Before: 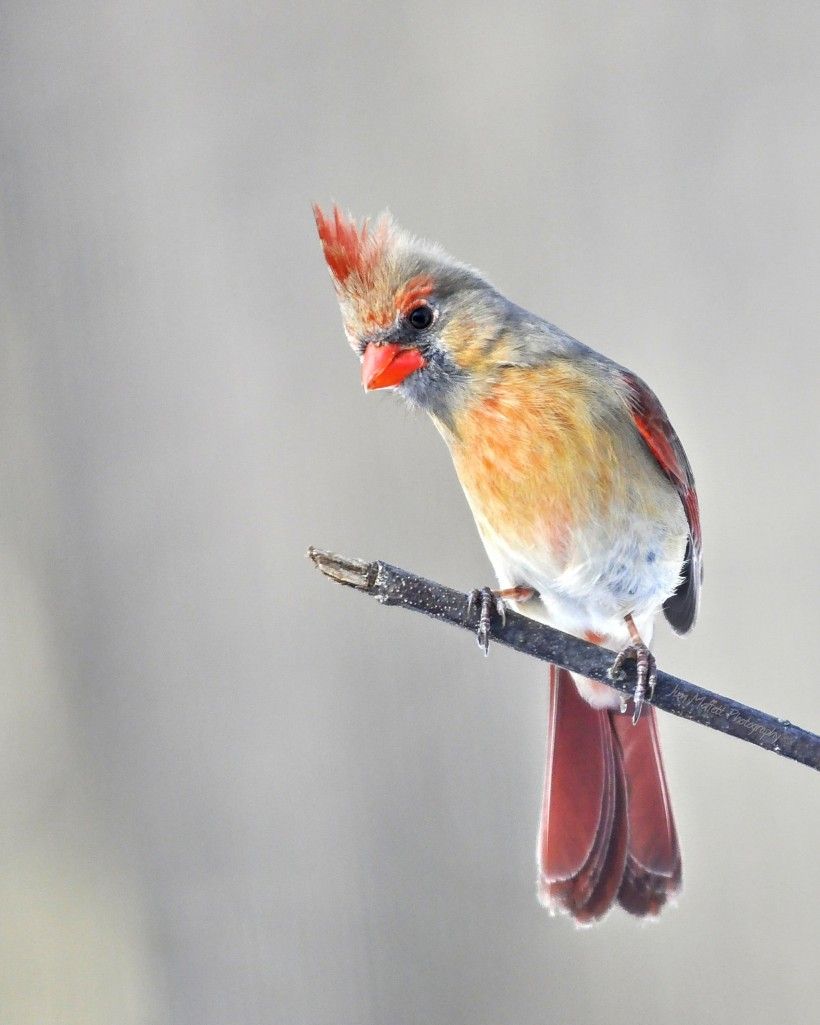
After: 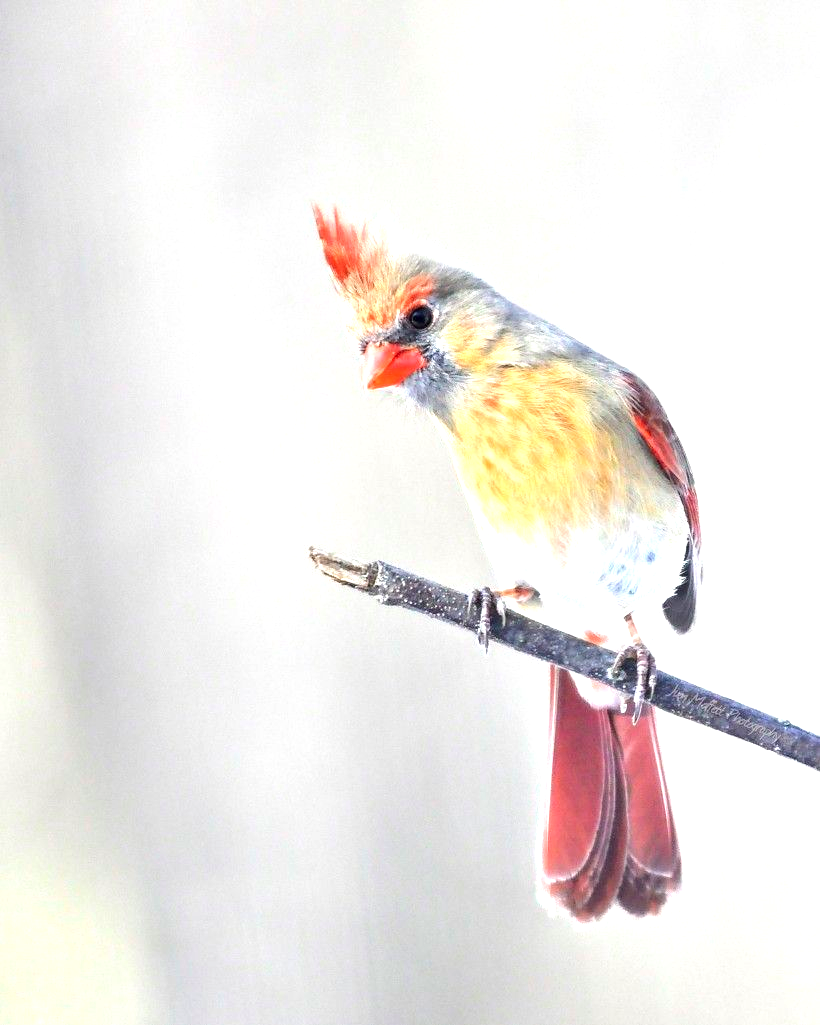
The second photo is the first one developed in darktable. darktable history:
exposure: exposure 0.95 EV, compensate highlight preservation false
tone curve: curves: ch0 [(0, 0) (0.183, 0.152) (0.571, 0.594) (1, 1)]; ch1 [(0, 0) (0.394, 0.307) (0.5, 0.5) (0.586, 0.597) (0.625, 0.647) (1, 1)]; ch2 [(0, 0) (0.5, 0.5) (0.604, 0.616) (1, 1)], color space Lab, independent channels, preserve colors none
